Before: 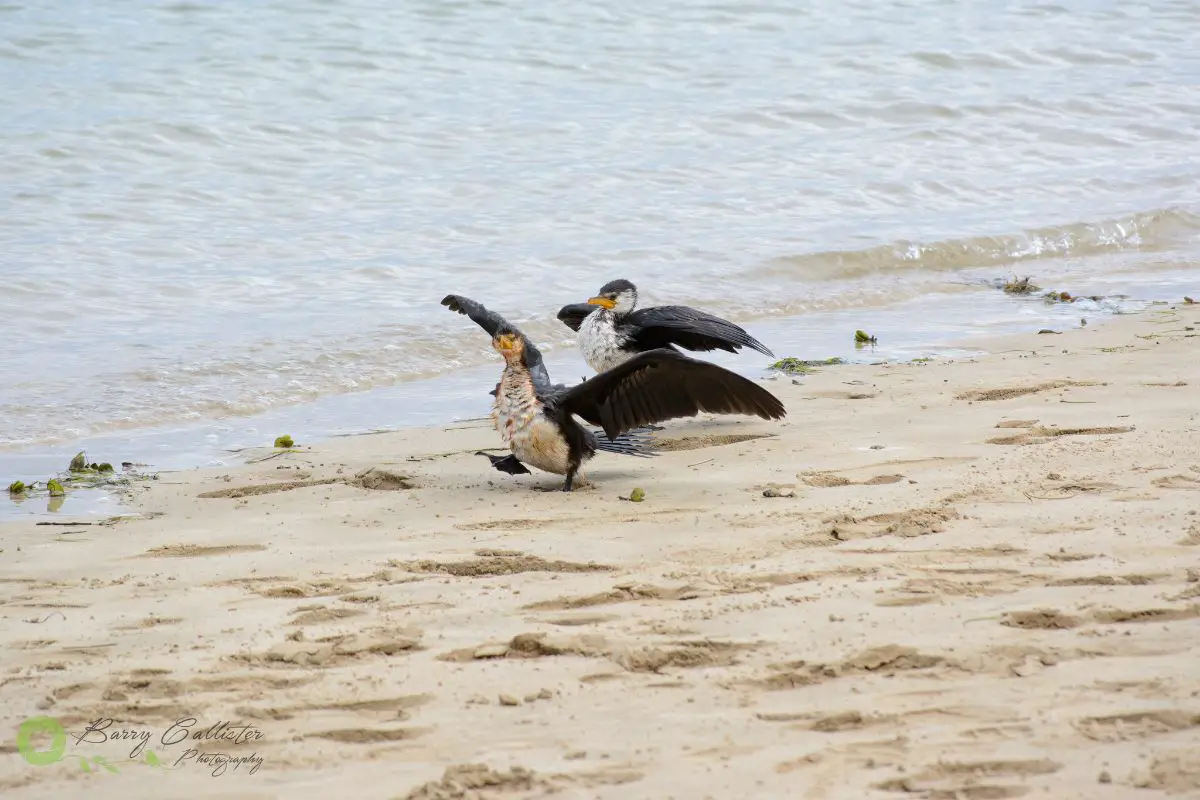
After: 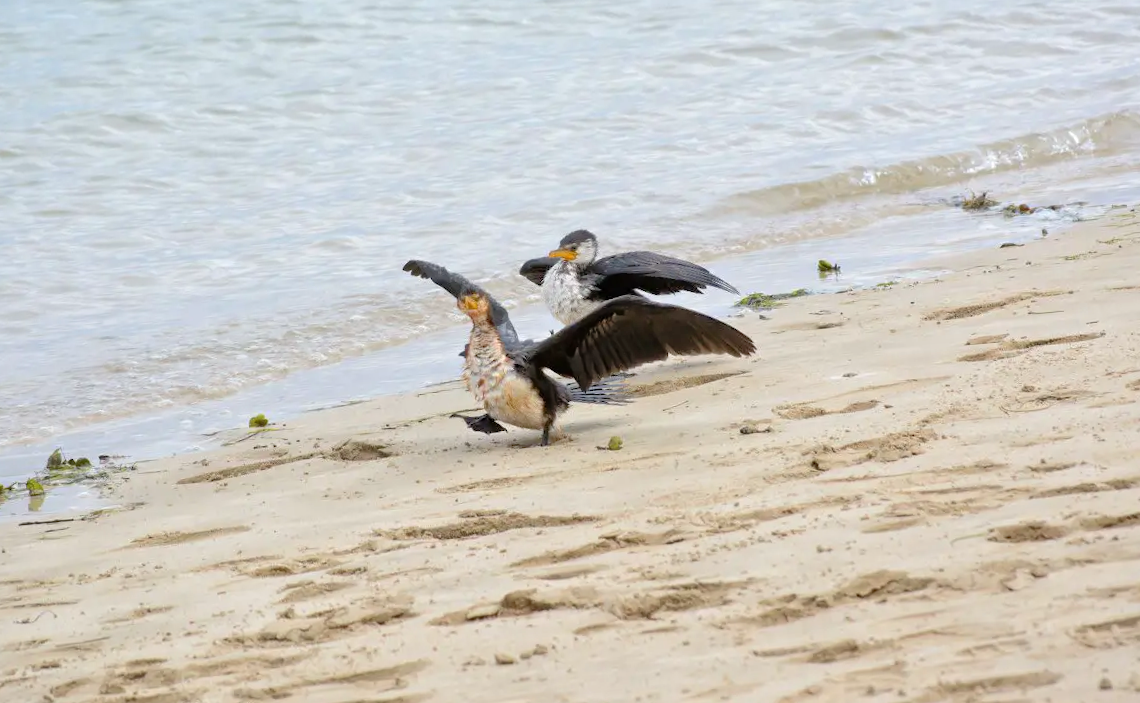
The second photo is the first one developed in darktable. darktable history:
tone equalizer: -7 EV 0.15 EV, -6 EV 0.6 EV, -5 EV 1.15 EV, -4 EV 1.33 EV, -3 EV 1.15 EV, -2 EV 0.6 EV, -1 EV 0.15 EV, mask exposure compensation -0.5 EV
rotate and perspective: rotation -5°, crop left 0.05, crop right 0.952, crop top 0.11, crop bottom 0.89
